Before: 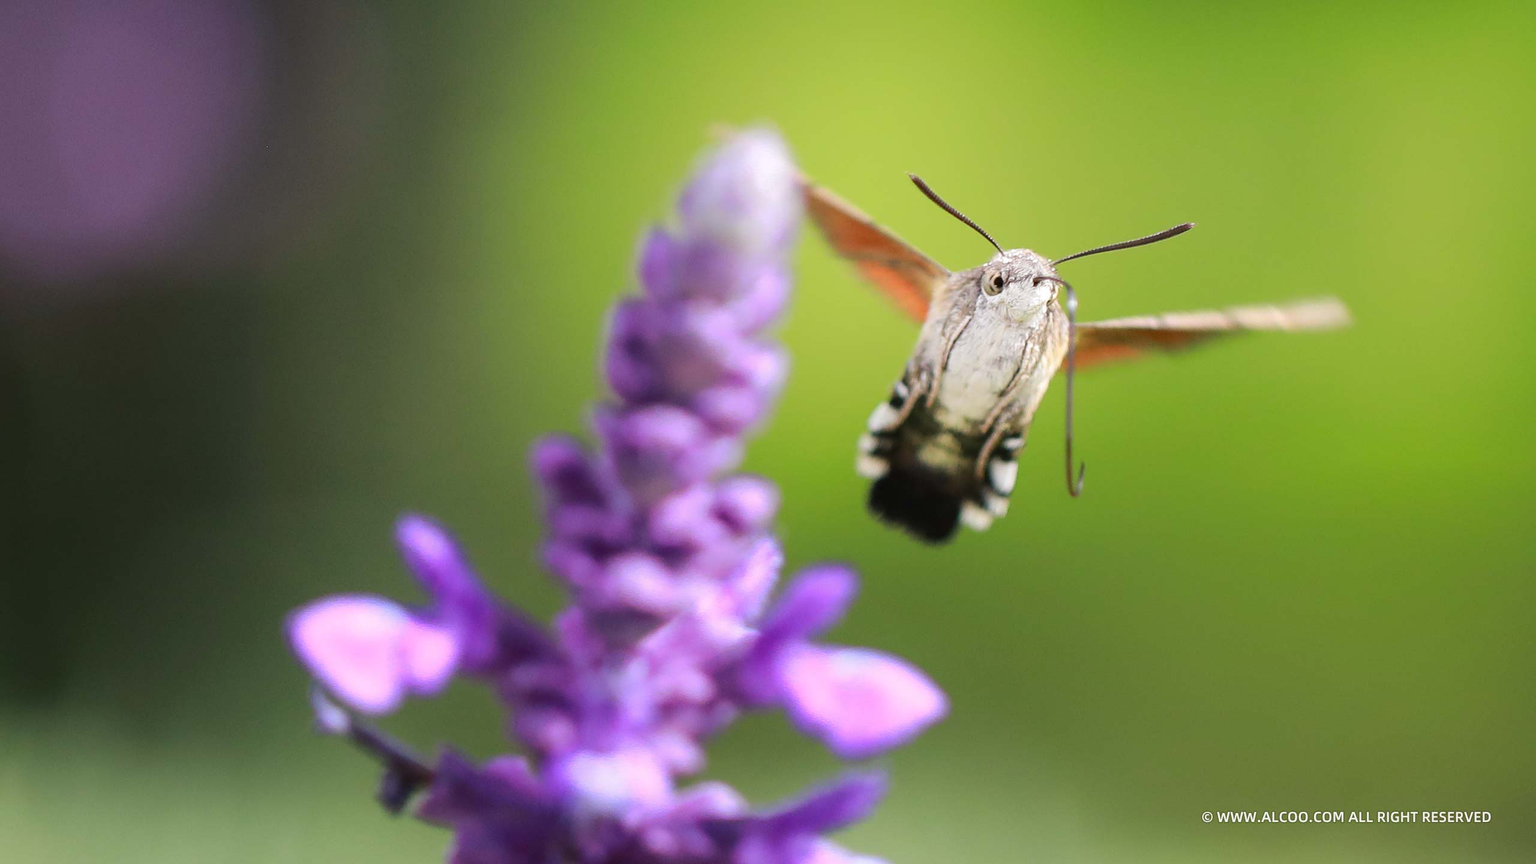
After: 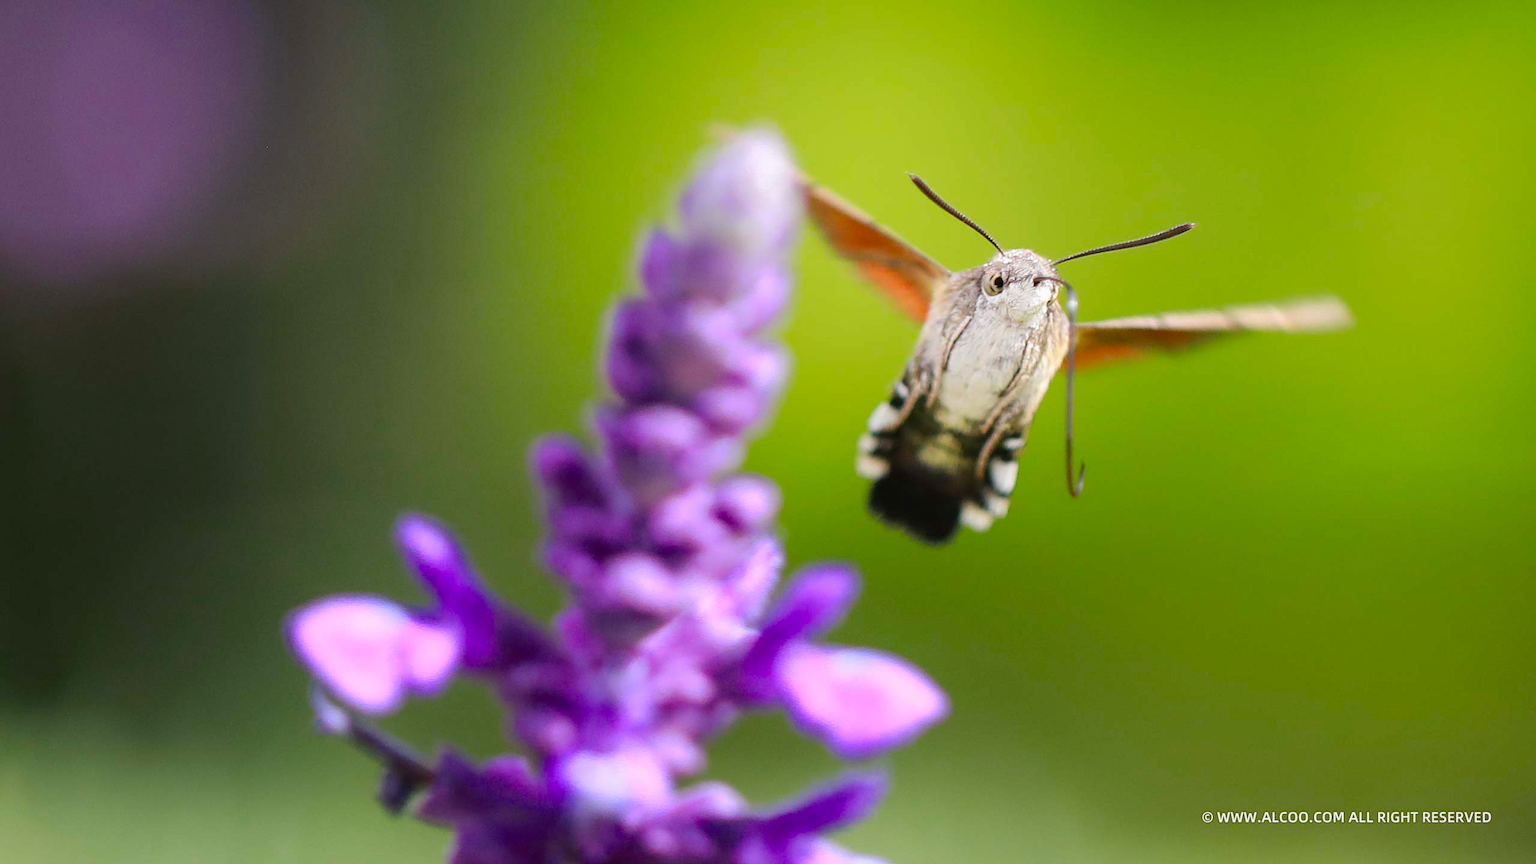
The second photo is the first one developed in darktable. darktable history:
color balance rgb "[intense colors]": linear chroma grading › shadows -8%, linear chroma grading › global chroma 10%, perceptual saturation grading › global saturation 2%, perceptual saturation grading › highlights -2%, perceptual saturation grading › mid-tones 4%, perceptual saturation grading › shadows 8%, perceptual brilliance grading › global brilliance 2%, perceptual brilliance grading › highlights -4%, global vibrance 16%, saturation formula JzAzBz (2021)
